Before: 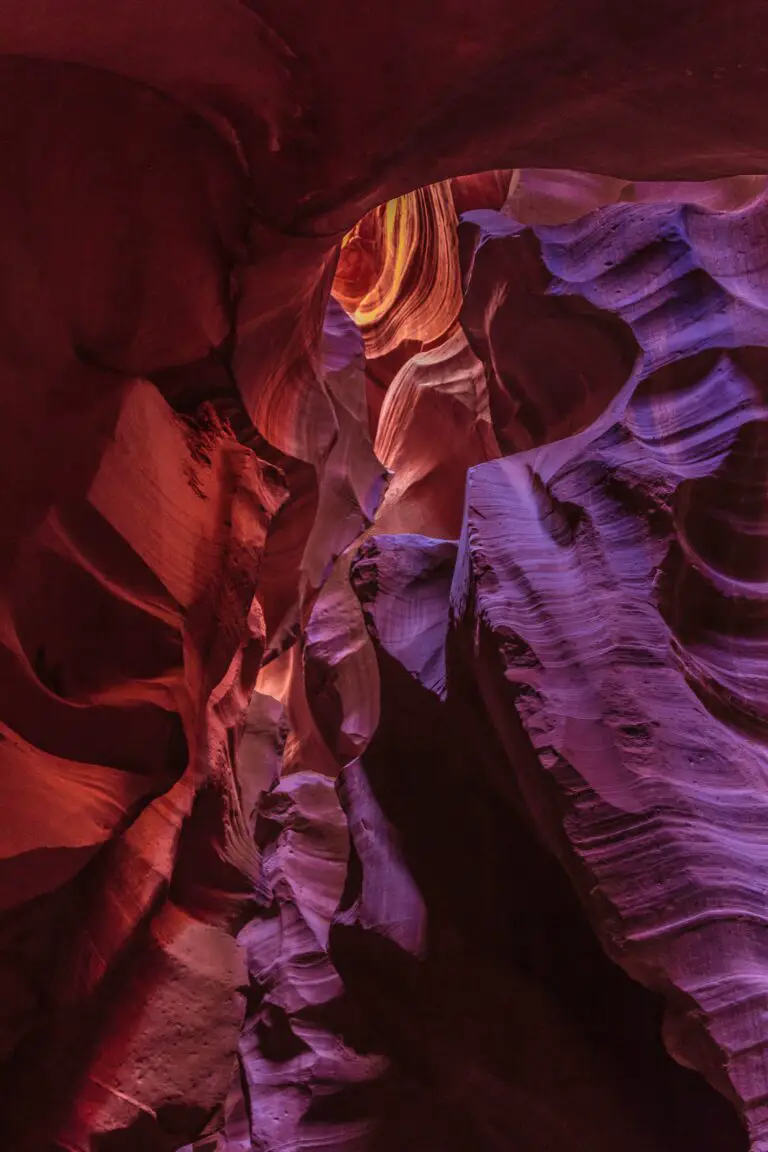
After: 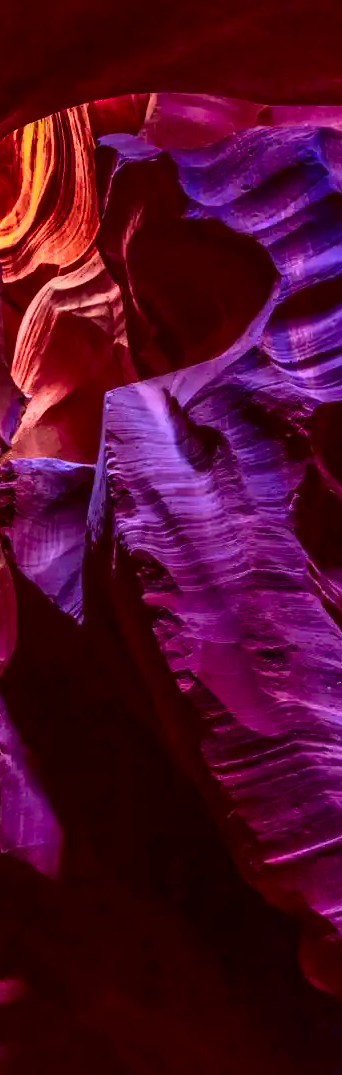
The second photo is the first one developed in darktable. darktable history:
crop: left 47.366%, top 6.678%, right 7.995%
contrast brightness saturation: contrast 0.211, brightness -0.11, saturation 0.209
shadows and highlights: shadows 48.15, highlights -42.31, soften with gaussian
